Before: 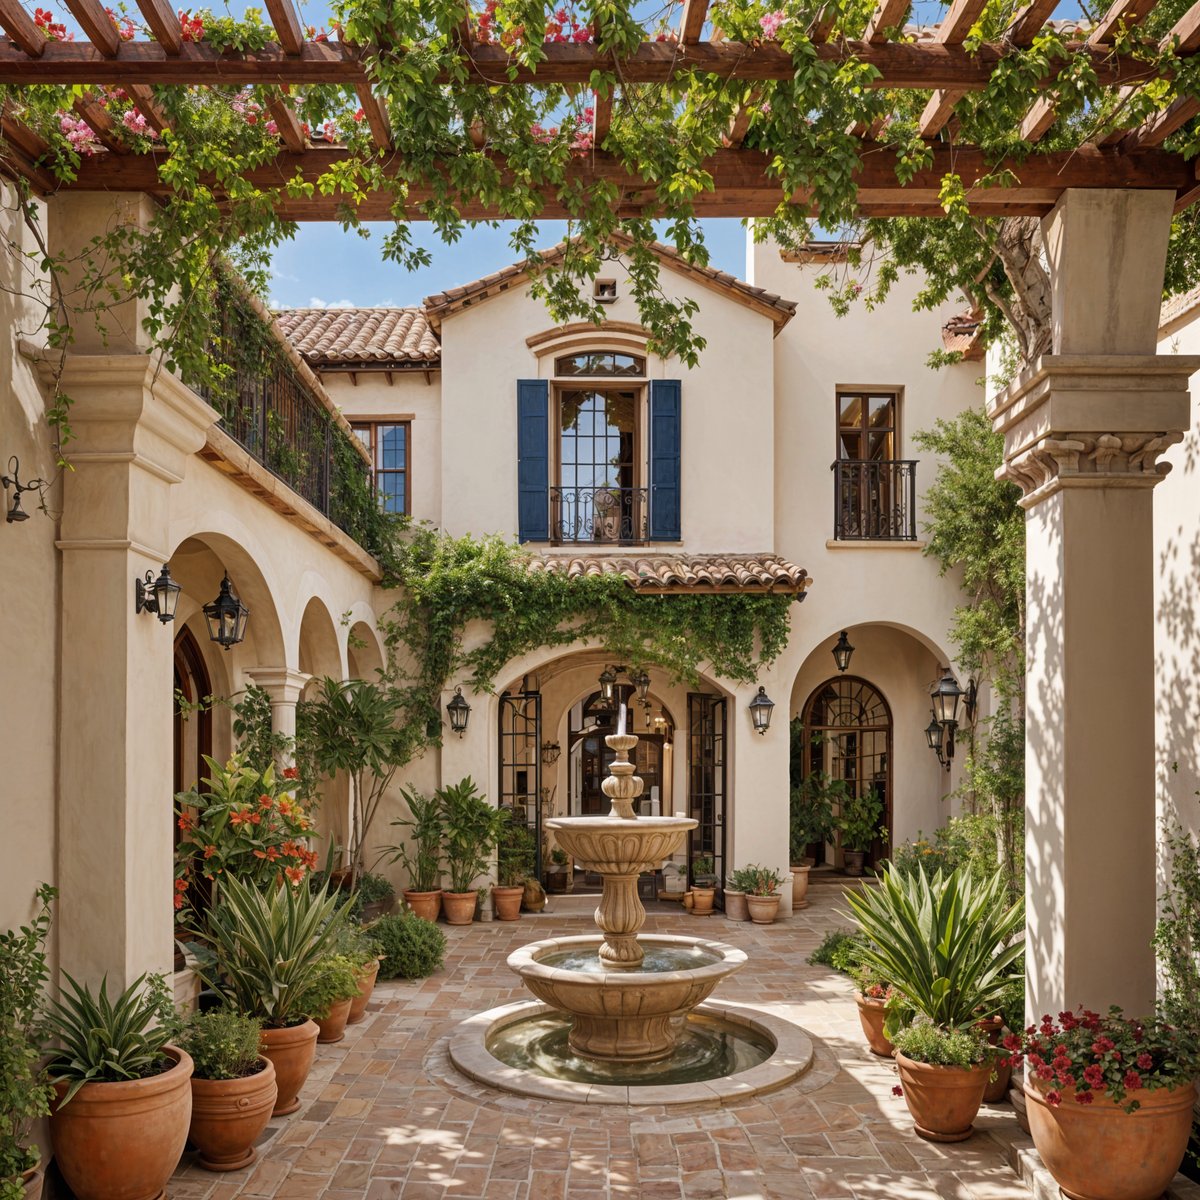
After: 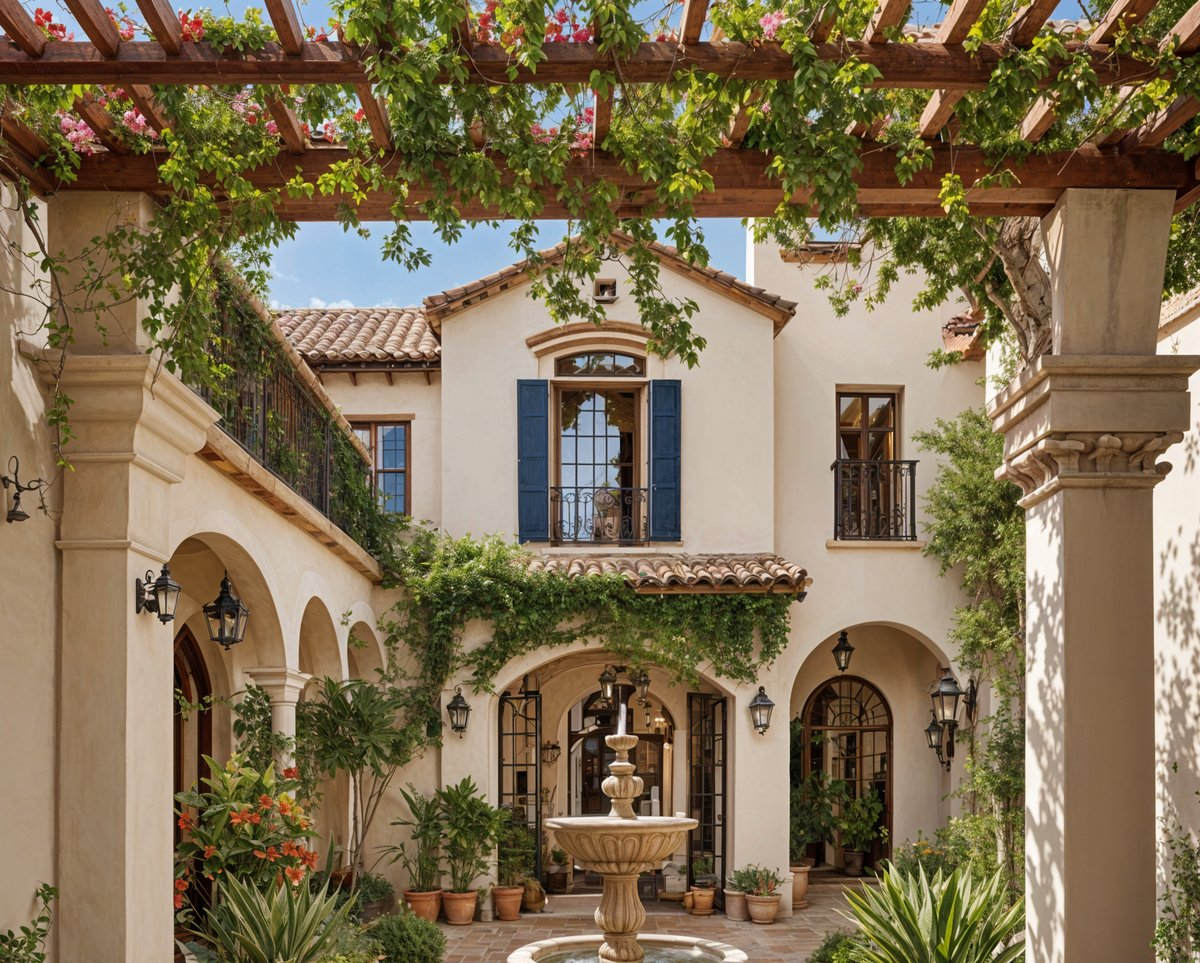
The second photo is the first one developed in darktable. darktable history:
crop: bottom 19.723%
shadows and highlights: radius 333.39, shadows 63.39, highlights 4.38, compress 87.7%, soften with gaussian
